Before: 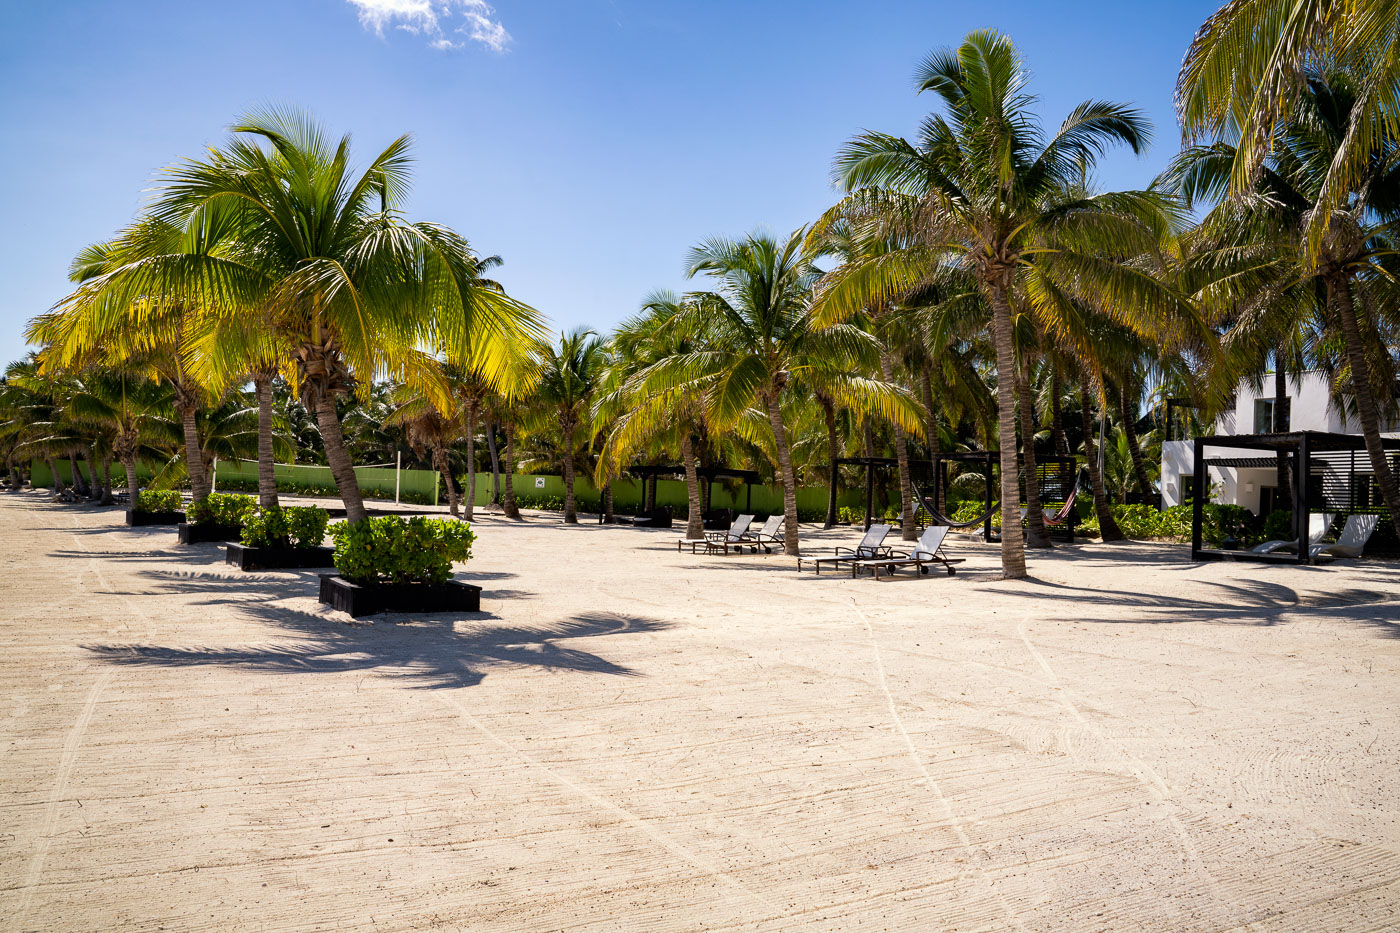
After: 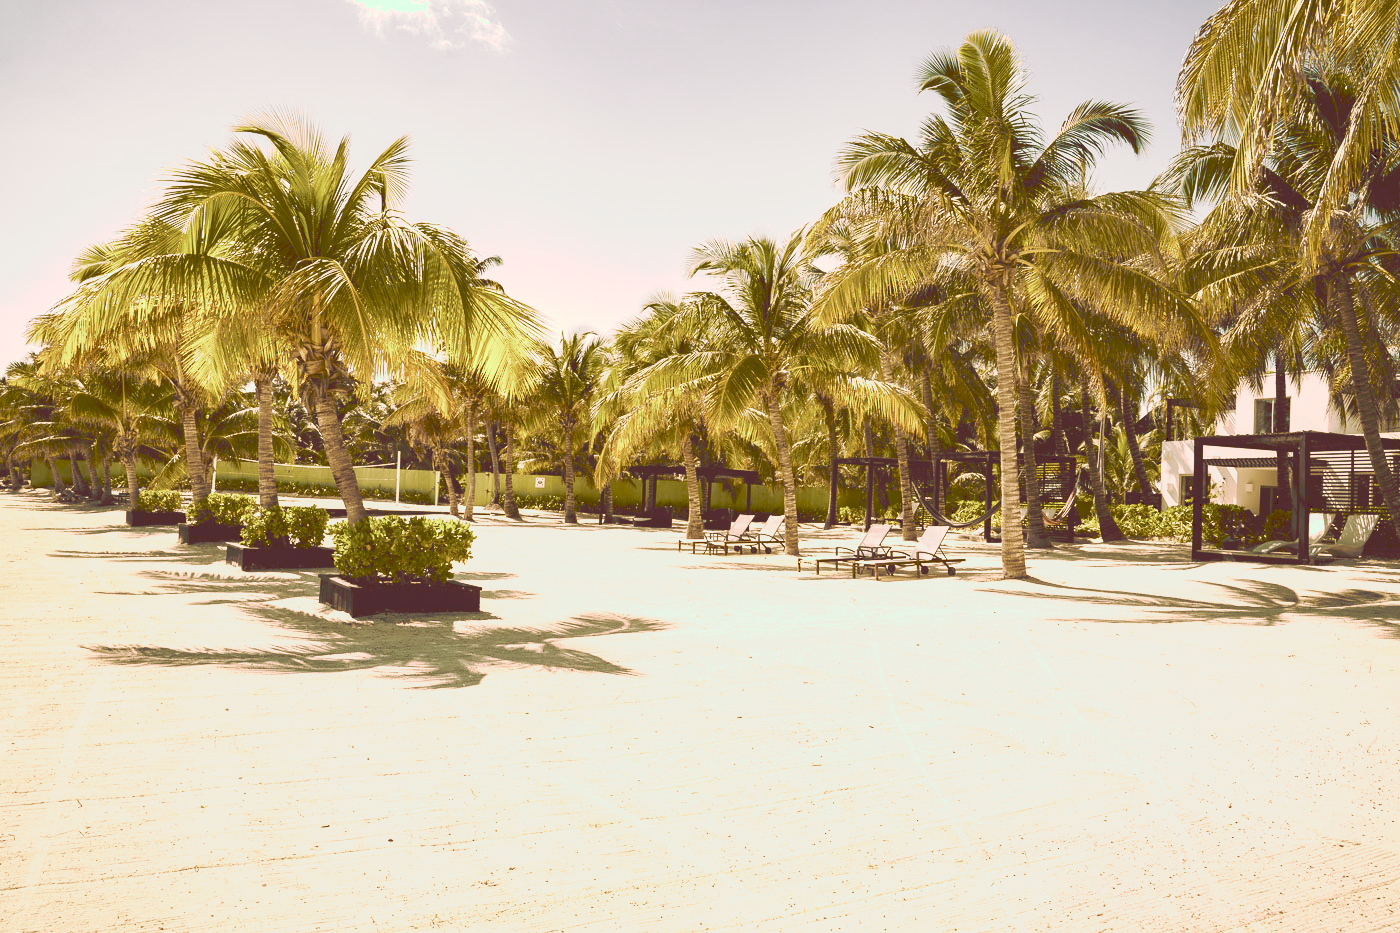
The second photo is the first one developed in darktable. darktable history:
tone curve: curves: ch0 [(0, 0) (0.003, 0.202) (0.011, 0.205) (0.025, 0.222) (0.044, 0.258) (0.069, 0.298) (0.1, 0.321) (0.136, 0.333) (0.177, 0.38) (0.224, 0.439) (0.277, 0.51) (0.335, 0.594) (0.399, 0.675) (0.468, 0.743) (0.543, 0.805) (0.623, 0.861) (0.709, 0.905) (0.801, 0.931) (0.898, 0.941) (1, 1)], preserve colors none
color look up table: target L [76.2, 76.56, 95.02, 72.95, 66.19, 73.95, 75.42, 66.79, 47.09, 60.37, 52.02, 42.9, 28.92, 25.39, 201.28, 94.21, 74.58, 69.95, 63.72, 46.23, 56.21, 56.87, 45.9, 27.43, 29.31, 25.47, 17.18, 1.847, 87.2, 84.53, 69.57, 56.04, 57.63, 47.36, 44.97, 45.4, 25.39, 16.23, 33.79, 27.12, 2.056, 96.1, 91.25, 96.87, 75.5, 62.15, 62.45, 53.03, 18.98], target a [44.27, 1.979, -54.89, -4.169, 6.724, -6.434, -4.037, -4.936, -33.58, 3.936, -7.679, -5.676, -17.2, 2.473, 0, -38.77, 9.165, 2.481, 15.3, 8.668, 16.55, 8.744, 26.55, 45.52, 19.37, 24.27, 12.68, 11.75, -17.61, 35.3, 19.61, 18.63, 9.058, 1.876, 32.3, 21.25, 42.28, 45.02, 13.2, 4.282, 3.228, -42.17, -40.31, 8.935, 6.867, -11.36, -11.78, 0.988, -12.01], target b [0.379, 38.89, 80.56, 46.69, 4.114, 29.85, 42.31, 28.06, 39.22, 40.27, 35.78, 24.37, 42.93, 42.85, -0.001, 53.11, 26.48, 48.42, 16.42, 47.02, 37.14, 30.73, 31.94, 13.95, 45.73, 20.54, 28.92, 2.946, 13.86, 28.57, 8.447, -15.85, 16.57, -23.37, -27.01, -9.276, 13.61, -8.064, 13.11, 22.69, -0.522, 29.55, 25.53, 25.39, 11.24, -7.964, 17.6, -1.347, 19.9], num patches 49
